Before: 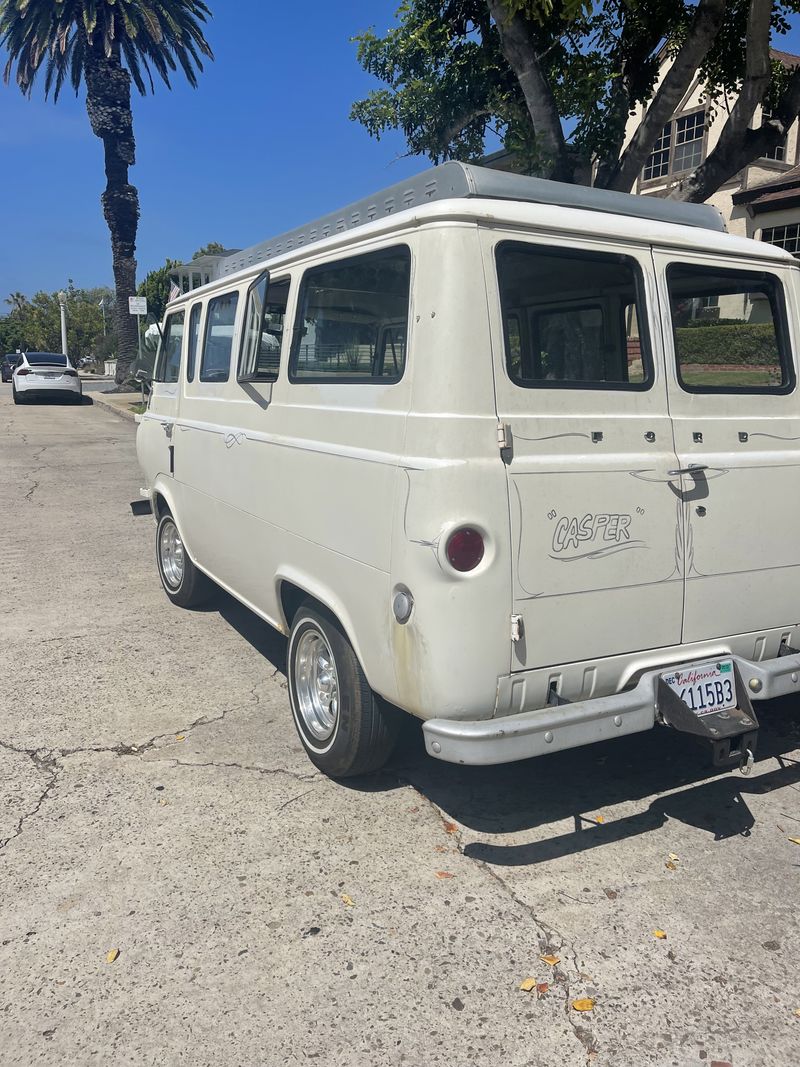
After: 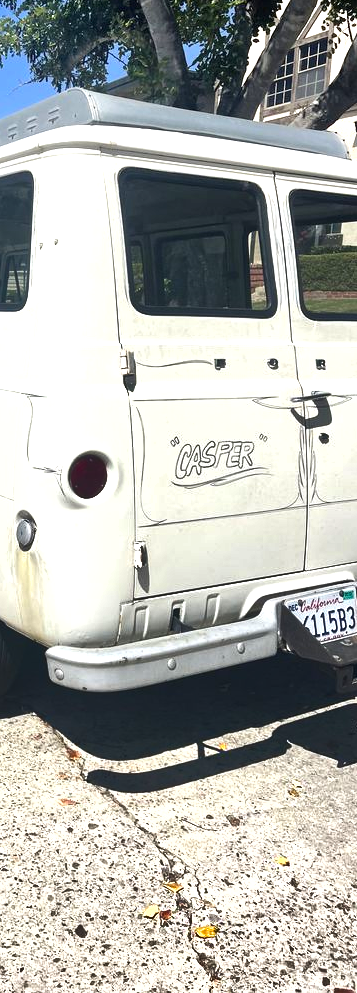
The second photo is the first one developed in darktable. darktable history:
crop: left 47.218%, top 6.935%, right 8.099%
exposure: black level correction 0, exposure 0.893 EV, compensate exposure bias true, compensate highlight preservation false
shadows and highlights: radius 172.05, shadows 26.39, white point adjustment 3.08, highlights -67.96, soften with gaussian
